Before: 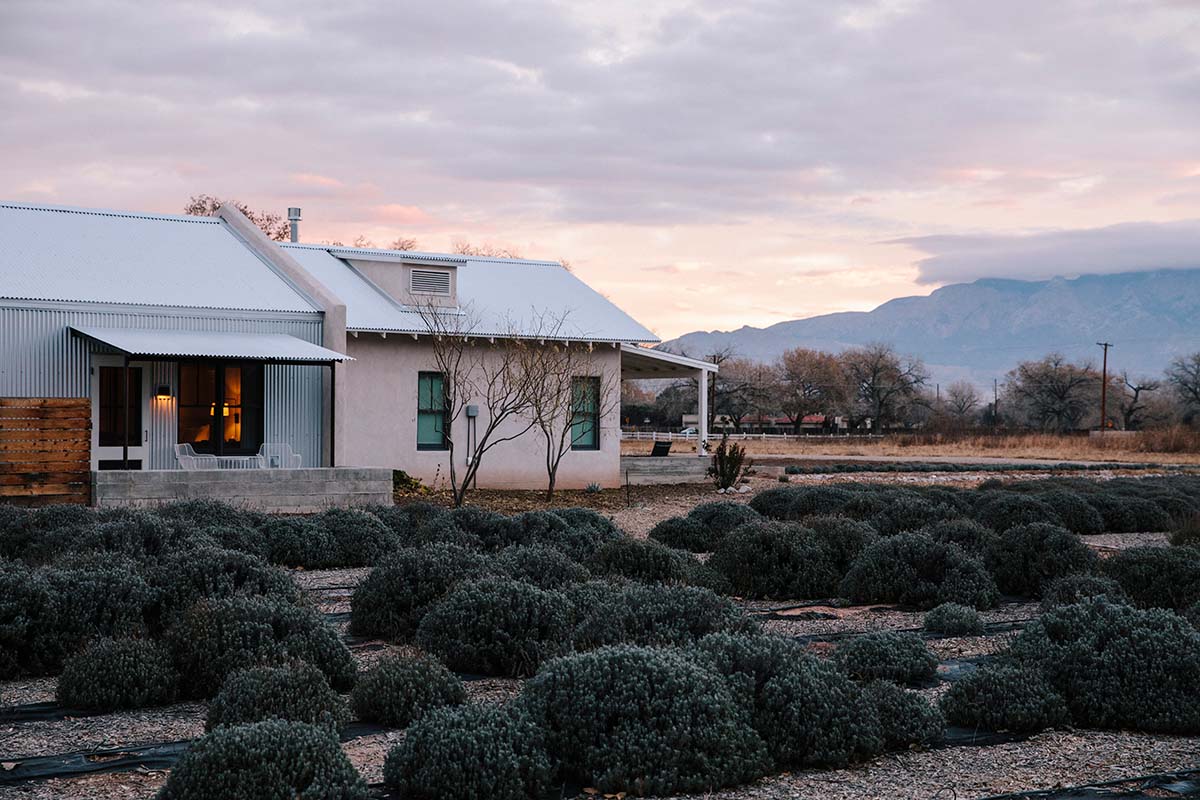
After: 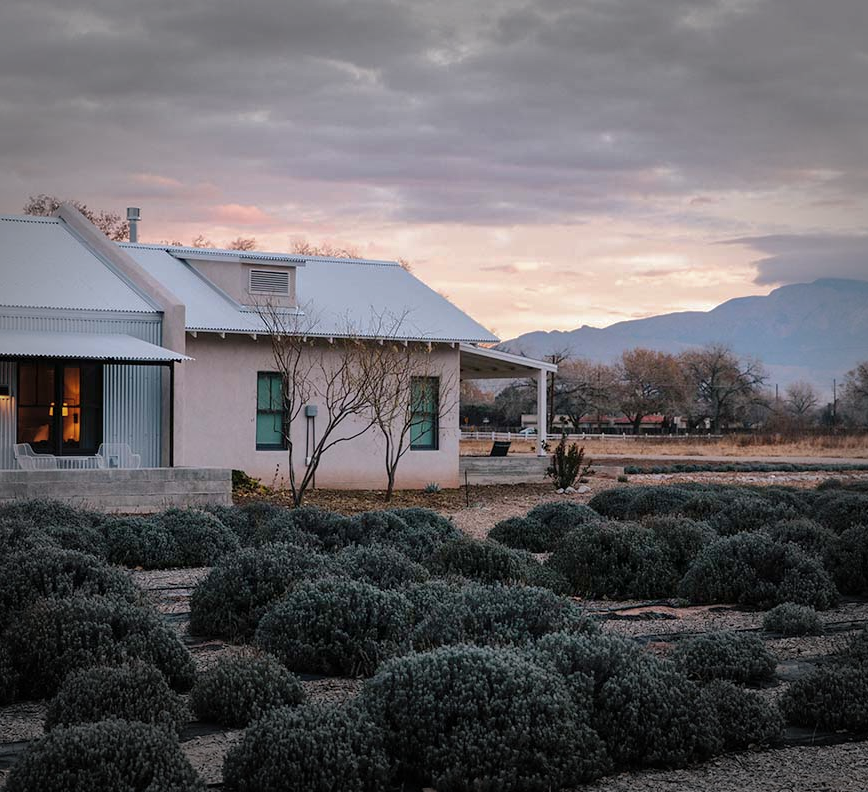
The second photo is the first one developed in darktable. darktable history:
crop: left 13.466%, right 13.242%
vignetting: fall-off start 79.32%, saturation -0.661, width/height ratio 1.329
shadows and highlights: shadows 39.38, highlights -59.98
